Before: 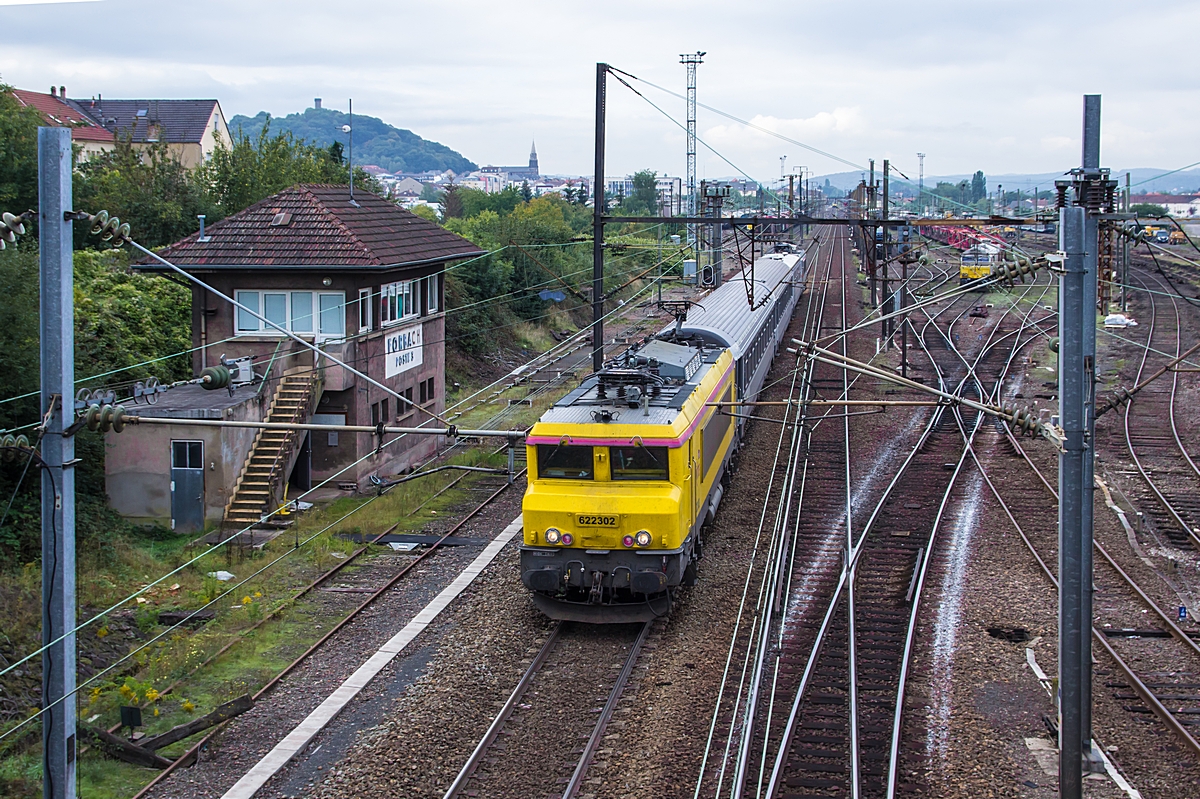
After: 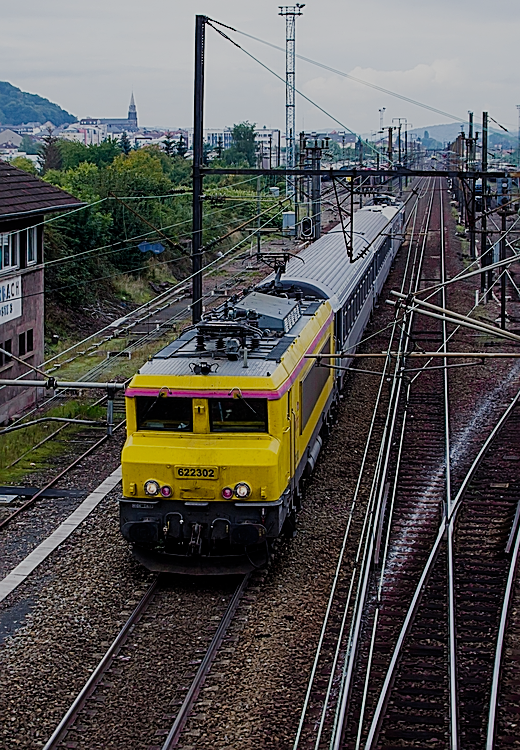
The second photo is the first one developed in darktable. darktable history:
crop: left 33.452%, top 6.025%, right 23.155%
contrast equalizer: y [[0.5, 0.488, 0.462, 0.461, 0.491, 0.5], [0.5 ×6], [0.5 ×6], [0 ×6], [0 ×6]]
sharpen: on, module defaults
filmic rgb: middle gray luminance 29%, black relative exposure -10.3 EV, white relative exposure 5.5 EV, threshold 6 EV, target black luminance 0%, hardness 3.95, latitude 2.04%, contrast 1.132, highlights saturation mix 5%, shadows ↔ highlights balance 15.11%, add noise in highlights 0, preserve chrominance no, color science v3 (2019), use custom middle-gray values true, iterations of high-quality reconstruction 0, contrast in highlights soft, enable highlight reconstruction true
